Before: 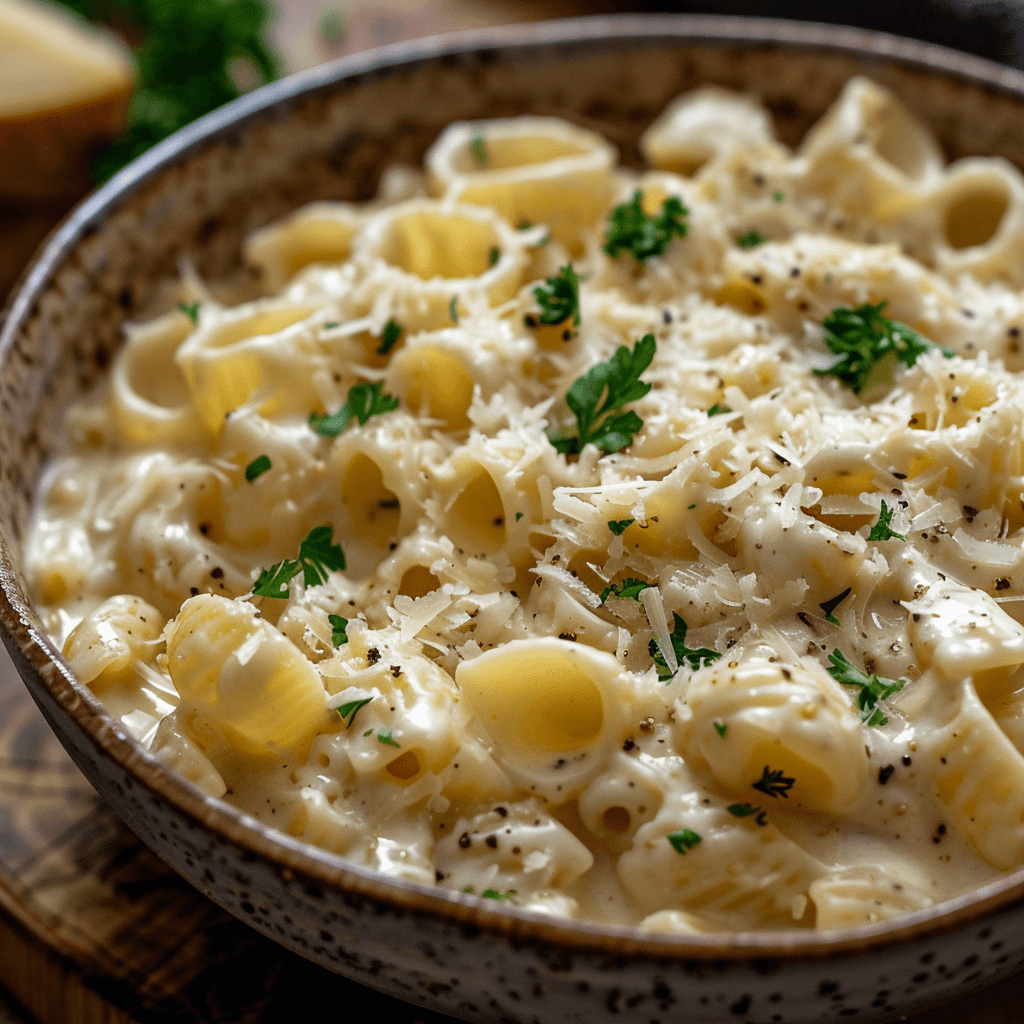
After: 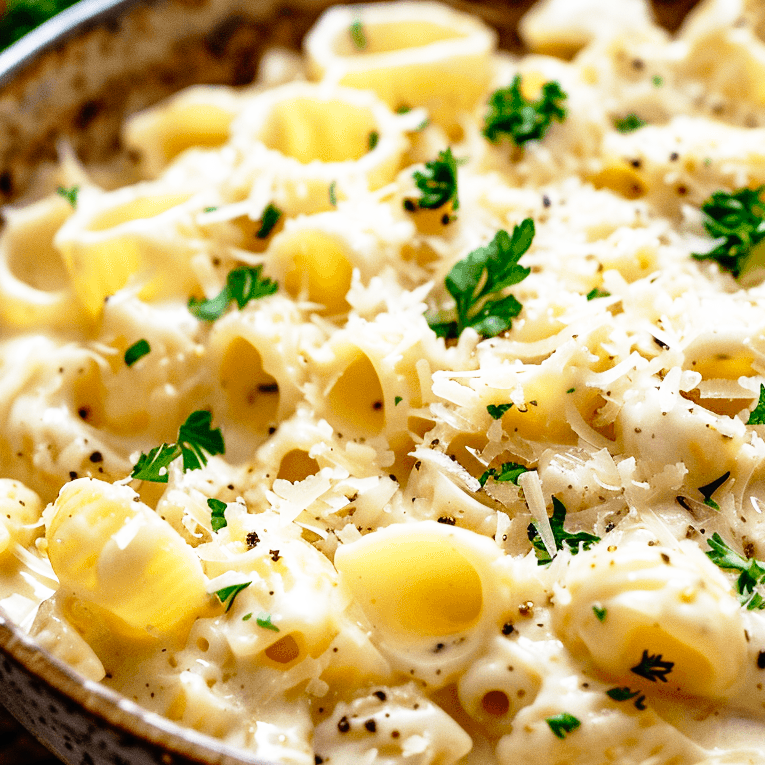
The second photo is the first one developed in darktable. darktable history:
crop and rotate: left 11.831%, top 11.346%, right 13.429%, bottom 13.899%
base curve: curves: ch0 [(0, 0) (0.012, 0.01) (0.073, 0.168) (0.31, 0.711) (0.645, 0.957) (1, 1)], preserve colors none
